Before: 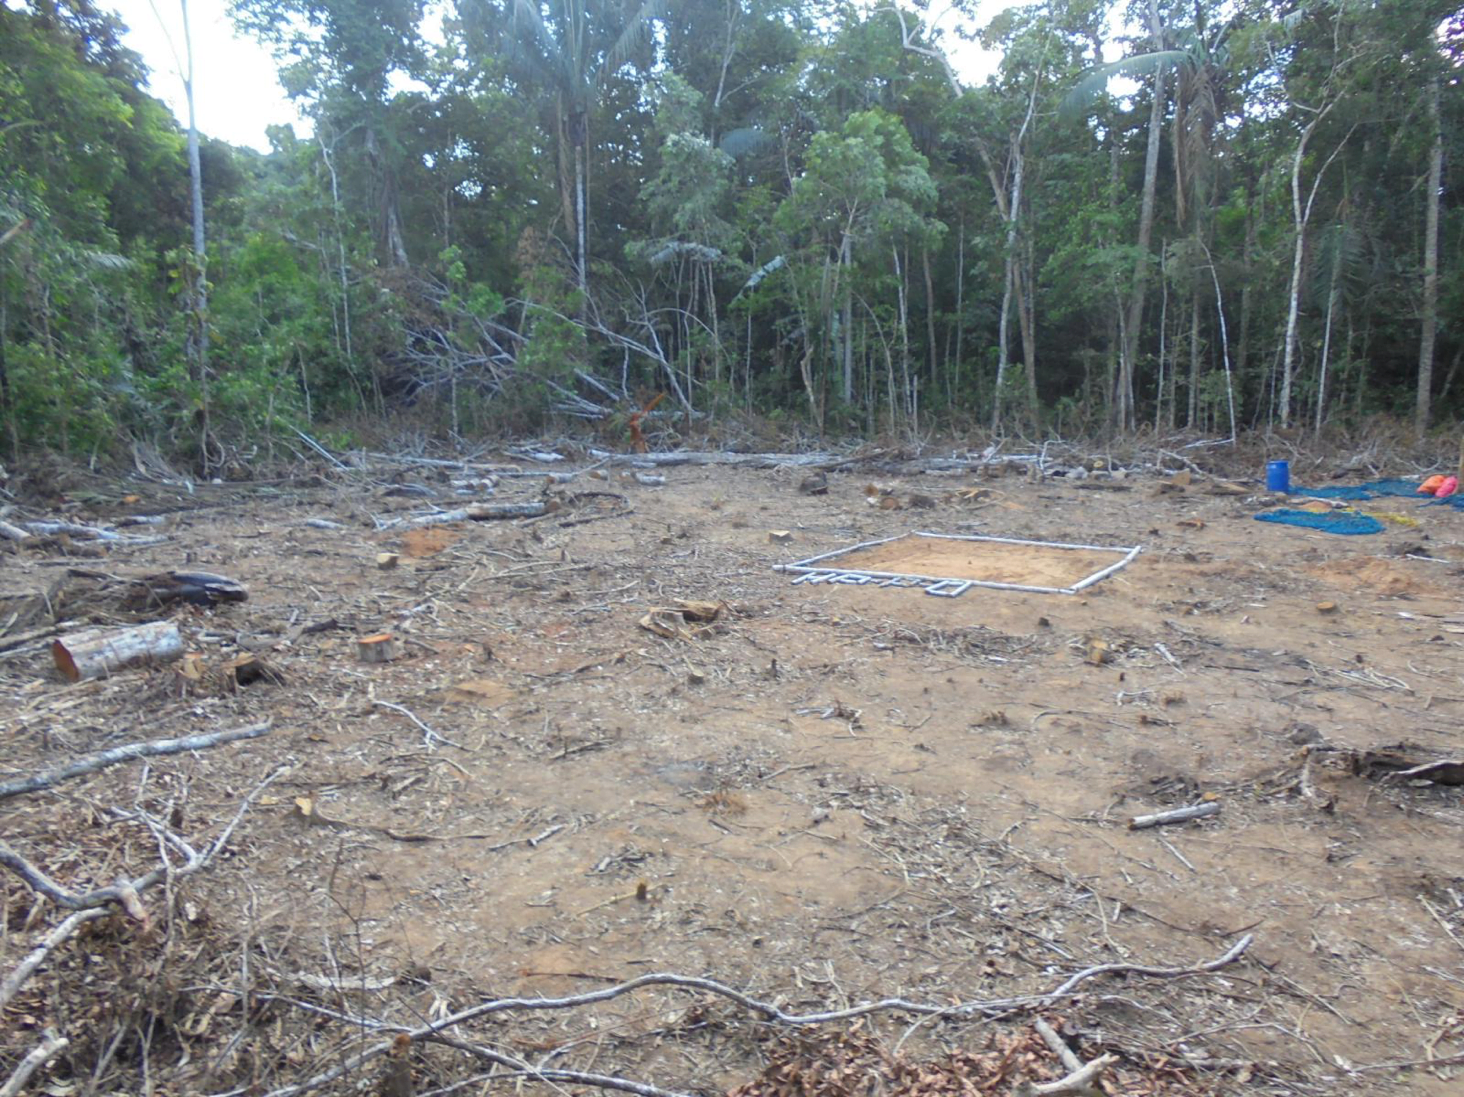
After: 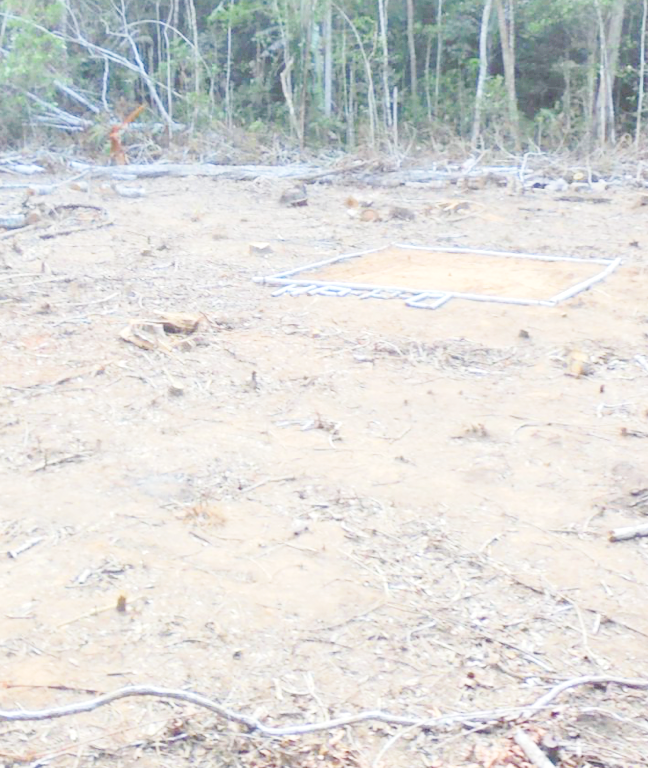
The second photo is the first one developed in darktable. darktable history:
crop: left 35.582%, top 26.28%, right 20.105%, bottom 3.347%
color correction: highlights b* 0.057, saturation 1.08
base curve: curves: ch0 [(0, 0.007) (0.028, 0.063) (0.121, 0.311) (0.46, 0.743) (0.859, 0.957) (1, 1)], preserve colors none
exposure: black level correction -0.006, exposure 1 EV, compensate highlight preservation false
tone equalizer: -8 EV -0.002 EV, -7 EV 0.005 EV, -6 EV -0.038 EV, -5 EV 0.016 EV, -4 EV -0.006 EV, -3 EV 0.012 EV, -2 EV -0.059 EV, -1 EV -0.319 EV, +0 EV -0.594 EV, edges refinement/feathering 500, mask exposure compensation -1.57 EV, preserve details no
